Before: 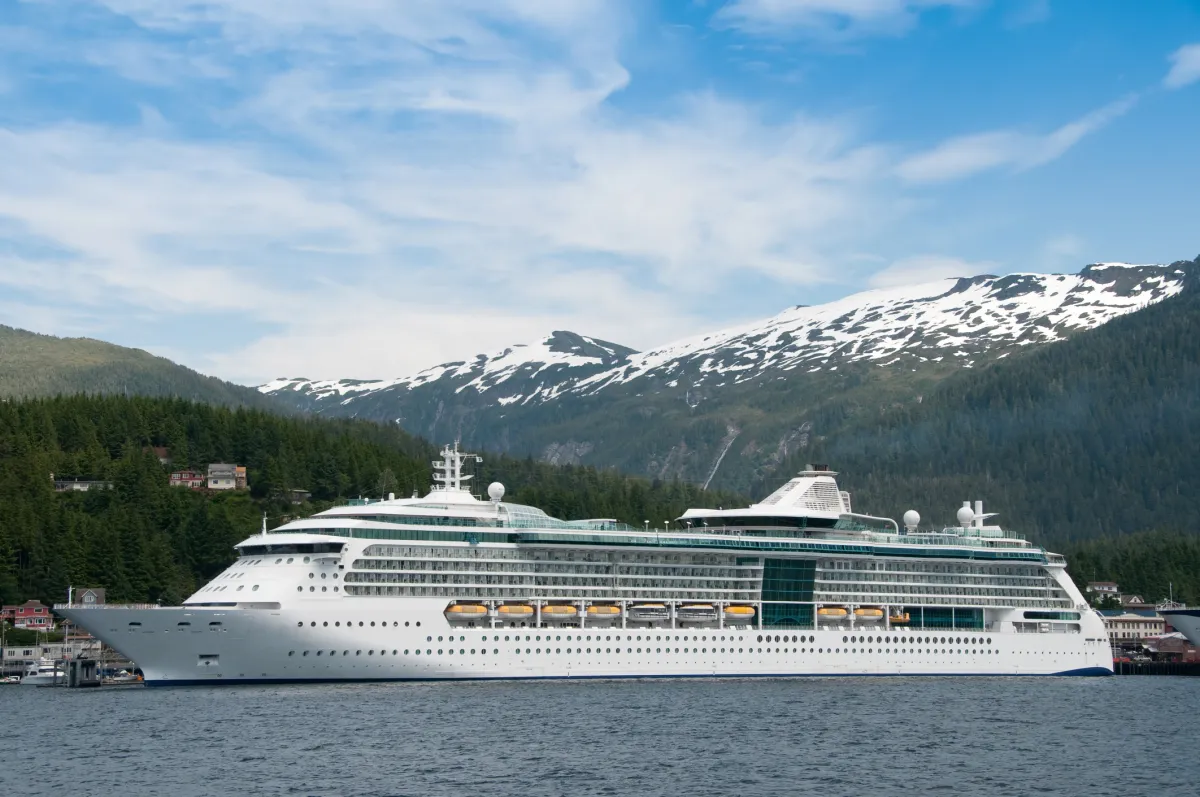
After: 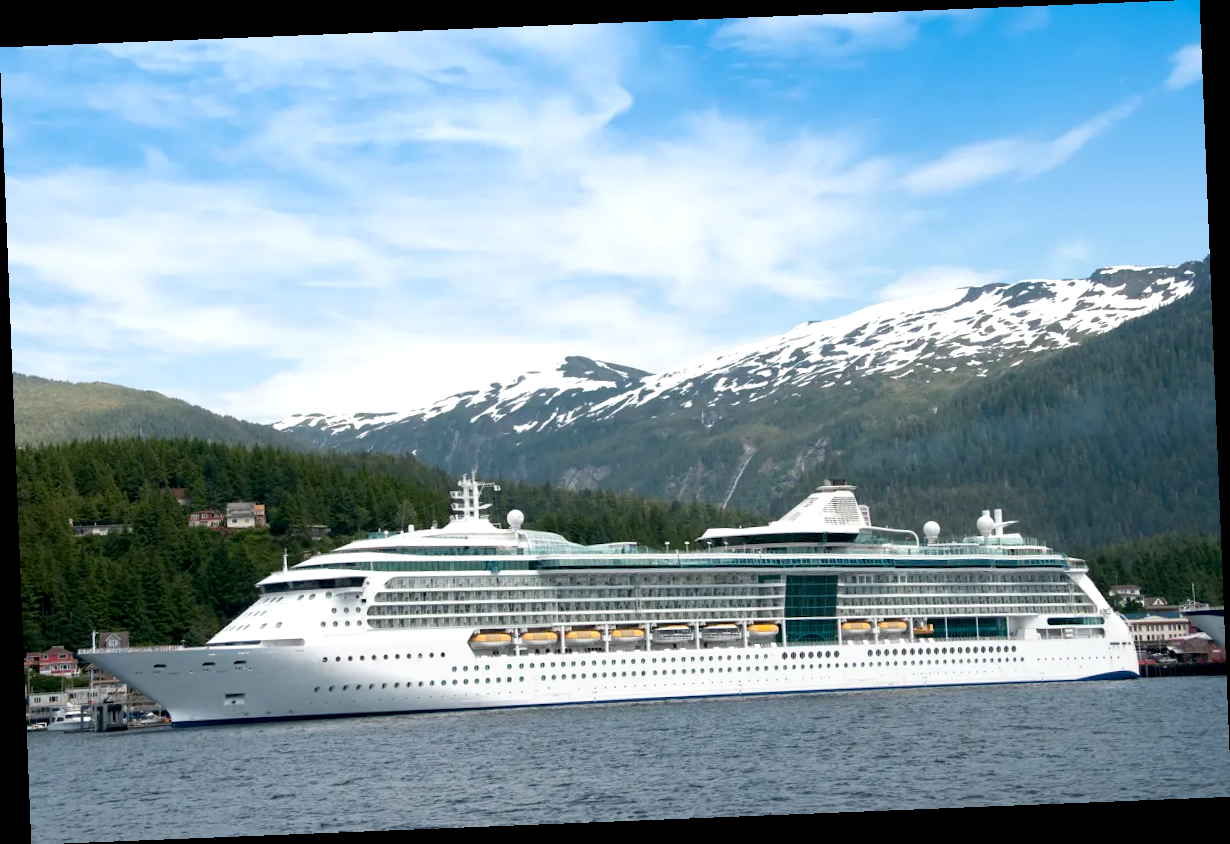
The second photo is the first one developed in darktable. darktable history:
exposure: black level correction 0.005, exposure 0.417 EV, compensate highlight preservation false
rotate and perspective: rotation -2.29°, automatic cropping off
